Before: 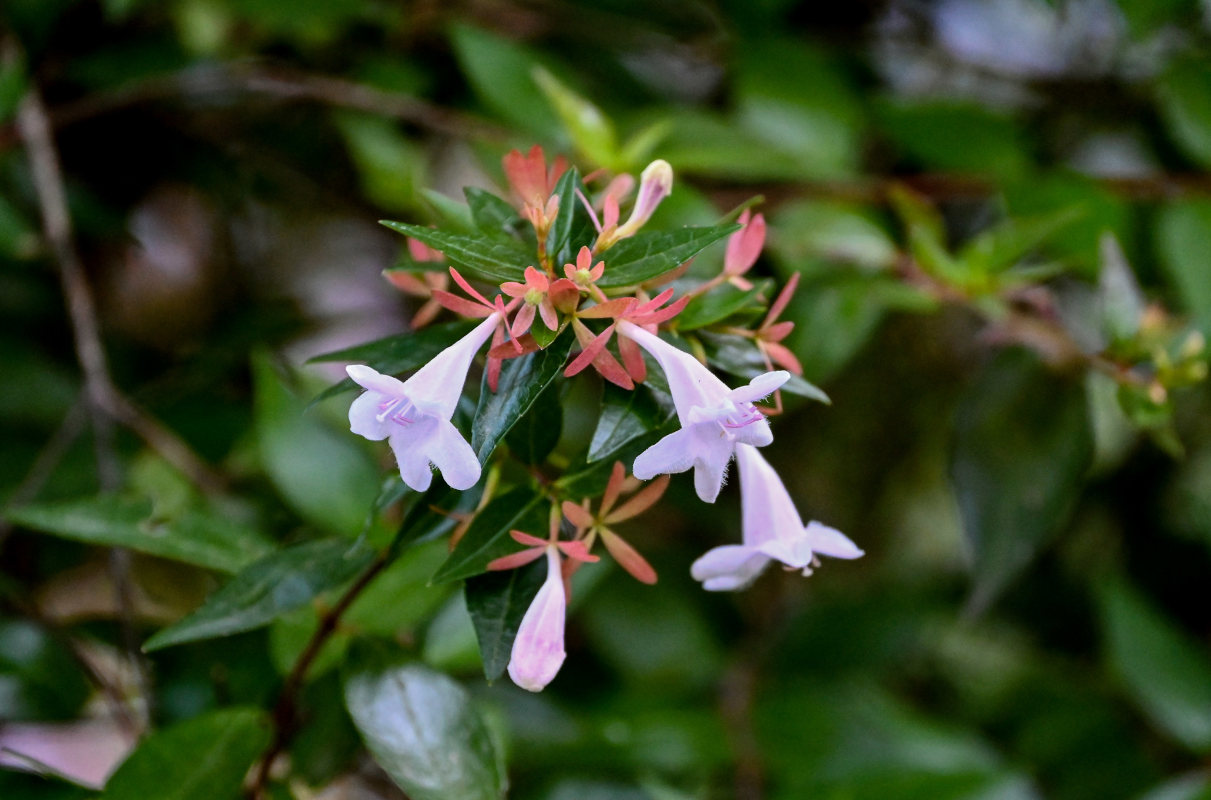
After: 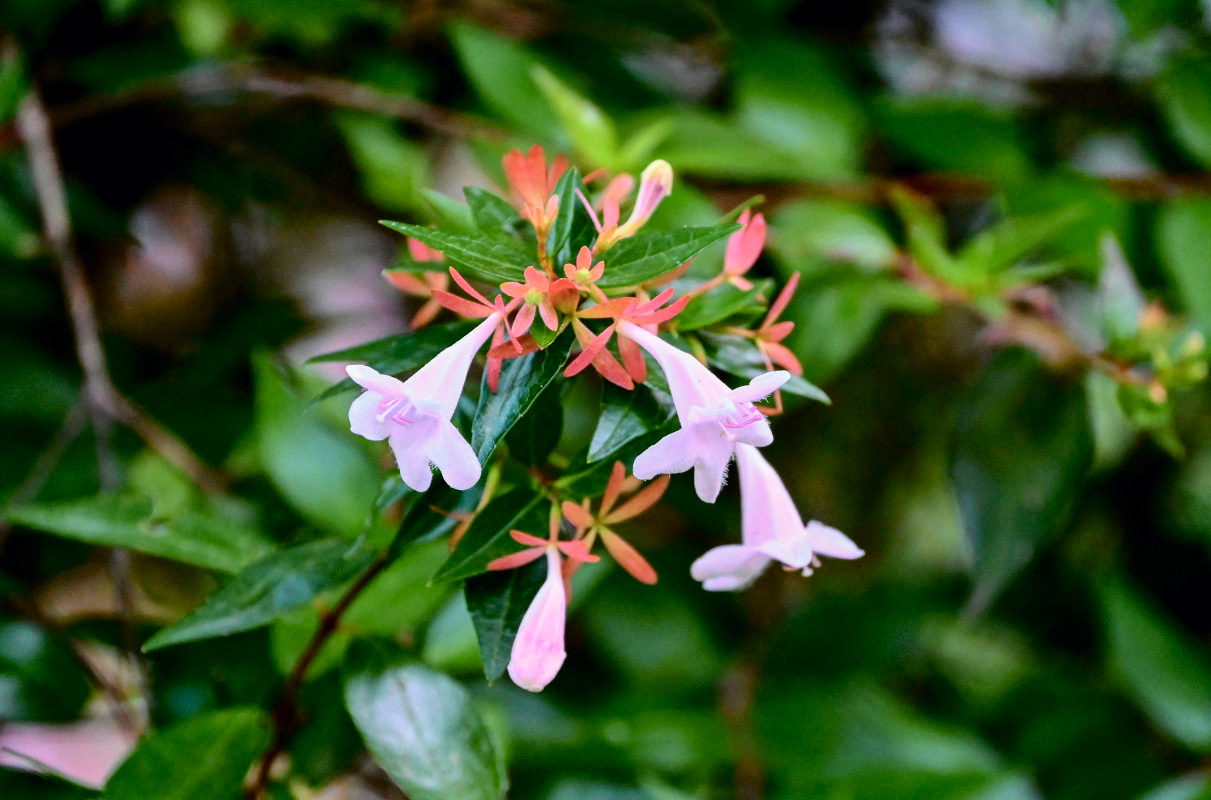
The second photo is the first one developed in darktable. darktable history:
tone curve: curves: ch0 [(0, 0) (0.051, 0.047) (0.102, 0.099) (0.228, 0.275) (0.432, 0.535) (0.695, 0.778) (0.908, 0.946) (1, 1)]; ch1 [(0, 0) (0.339, 0.298) (0.402, 0.363) (0.453, 0.413) (0.485, 0.469) (0.494, 0.493) (0.504, 0.501) (0.525, 0.534) (0.563, 0.595) (0.597, 0.638) (1, 1)]; ch2 [(0, 0) (0.48, 0.48) (0.504, 0.5) (0.539, 0.554) (0.59, 0.63) (0.642, 0.684) (0.824, 0.815) (1, 1)], color space Lab, independent channels, preserve colors none
